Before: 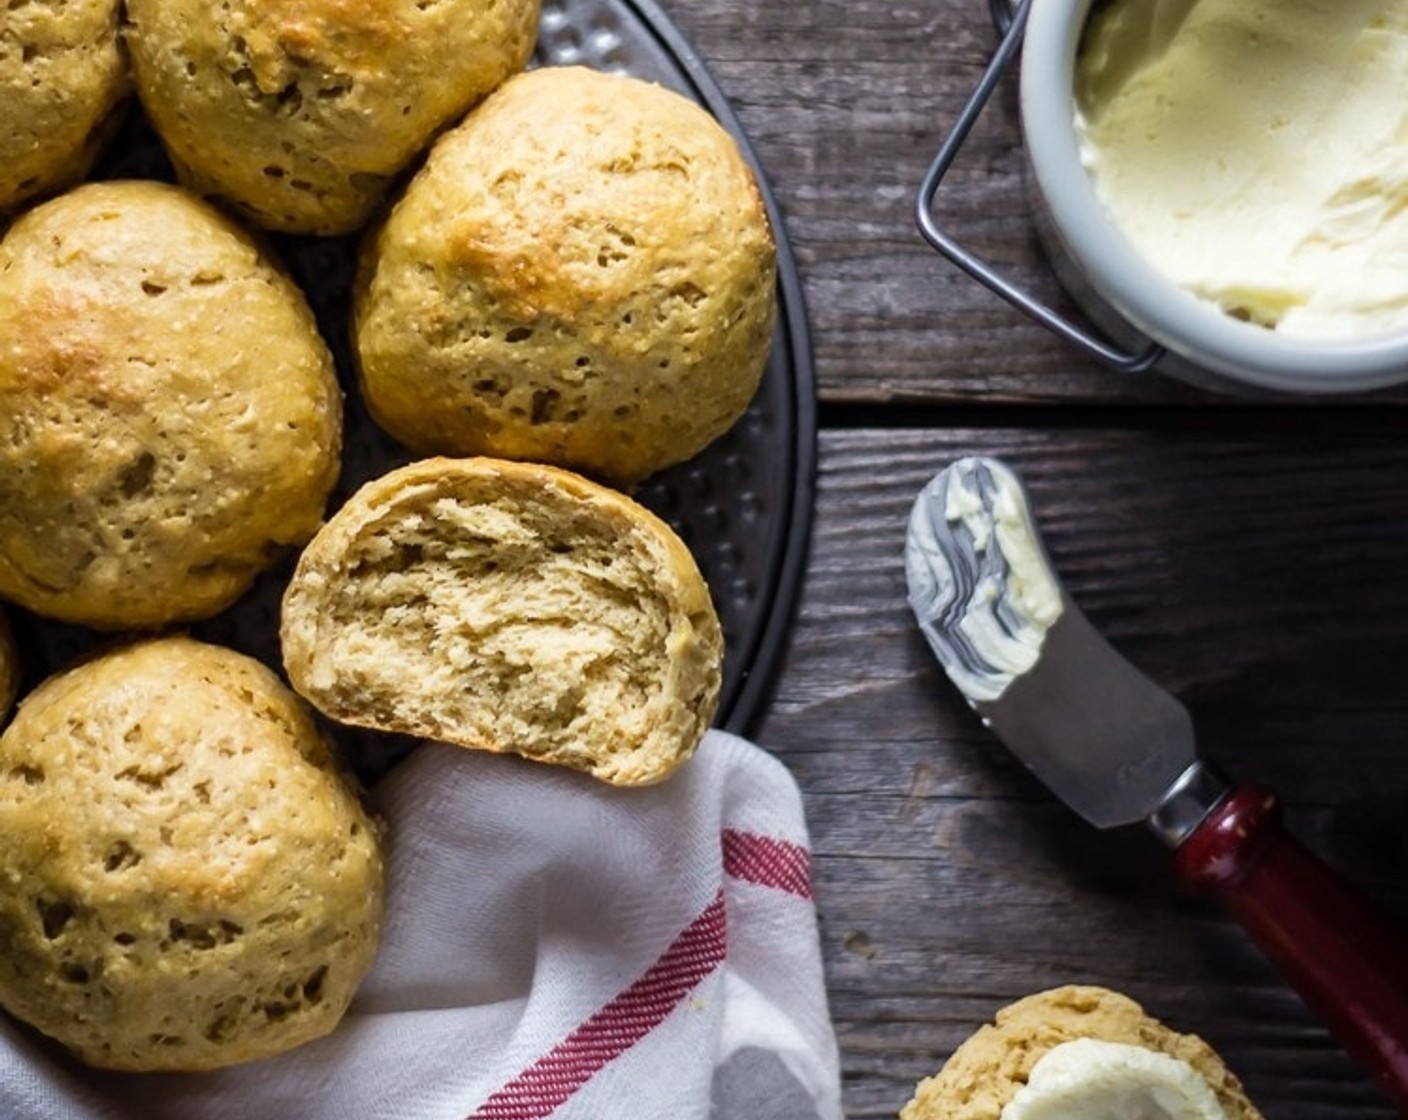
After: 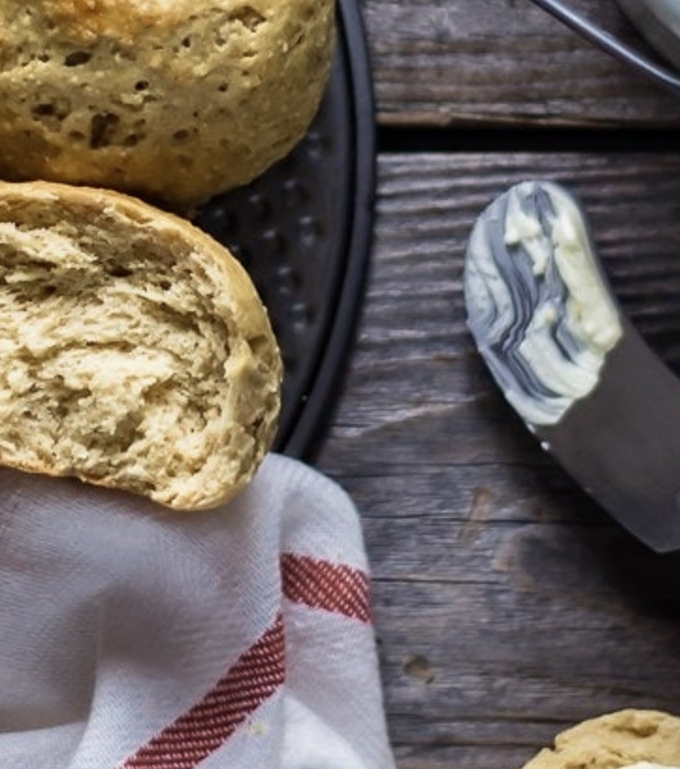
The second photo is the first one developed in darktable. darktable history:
color zones: curves: ch0 [(0, 0.5) (0.125, 0.4) (0.25, 0.5) (0.375, 0.4) (0.5, 0.4) (0.625, 0.35) (0.75, 0.35) (0.875, 0.5)]; ch1 [(0, 0.35) (0.125, 0.45) (0.25, 0.35) (0.375, 0.35) (0.5, 0.35) (0.625, 0.35) (0.75, 0.45) (0.875, 0.35)]; ch2 [(0, 0.6) (0.125, 0.5) (0.25, 0.5) (0.375, 0.6) (0.5, 0.6) (0.625, 0.5) (0.75, 0.5) (0.875, 0.5)]
crop: left 31.358%, top 24.675%, right 20.296%, bottom 6.625%
velvia: on, module defaults
